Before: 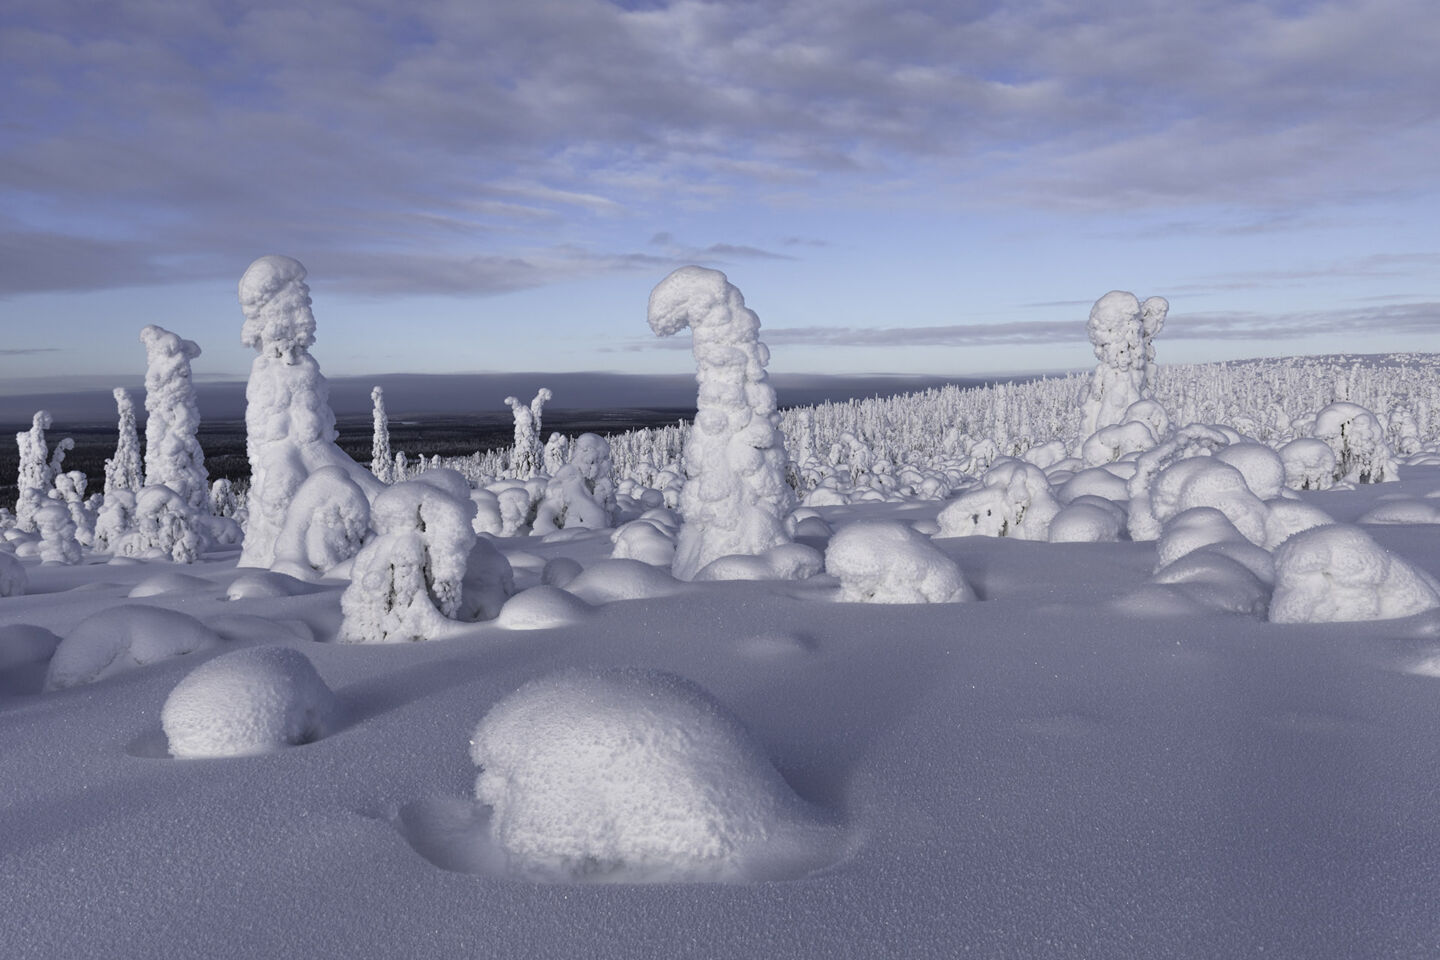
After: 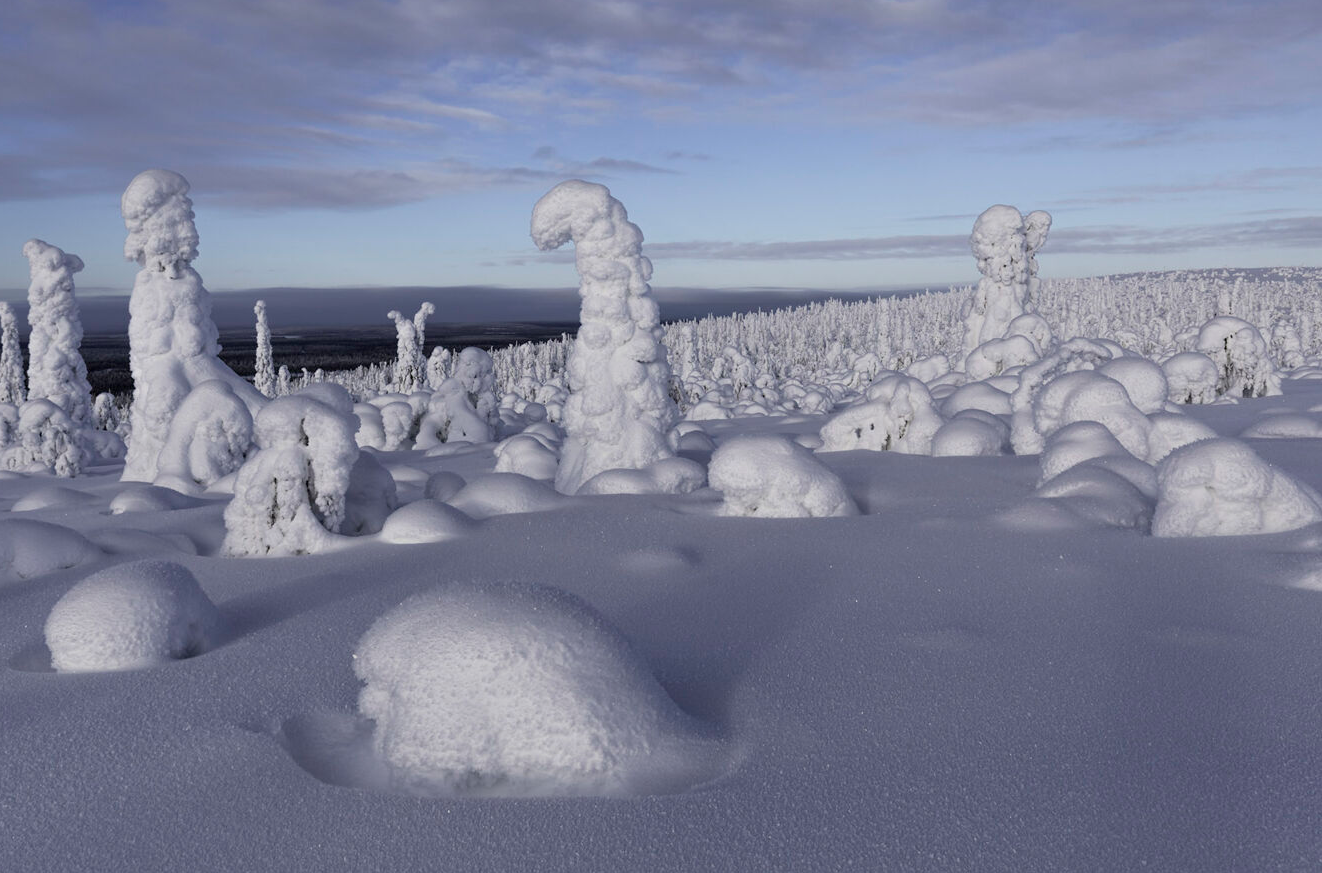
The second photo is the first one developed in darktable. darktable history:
crop and rotate: left 8.158%, top 9.059%
exposure: black level correction 0.001, exposure -0.202 EV, compensate highlight preservation false
